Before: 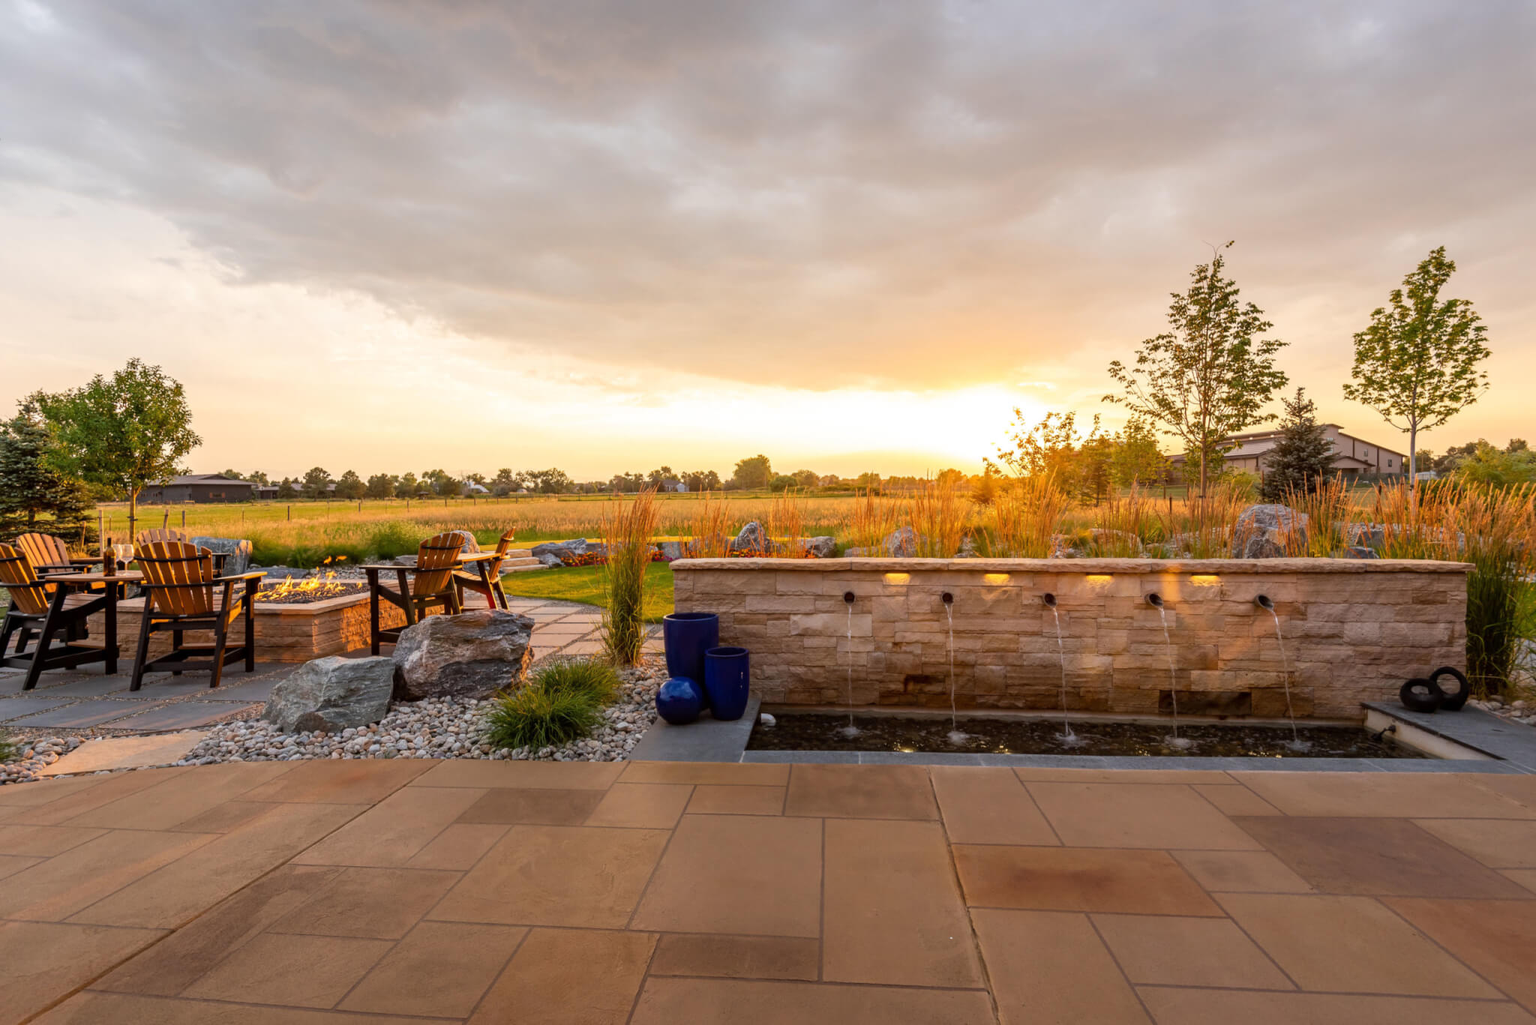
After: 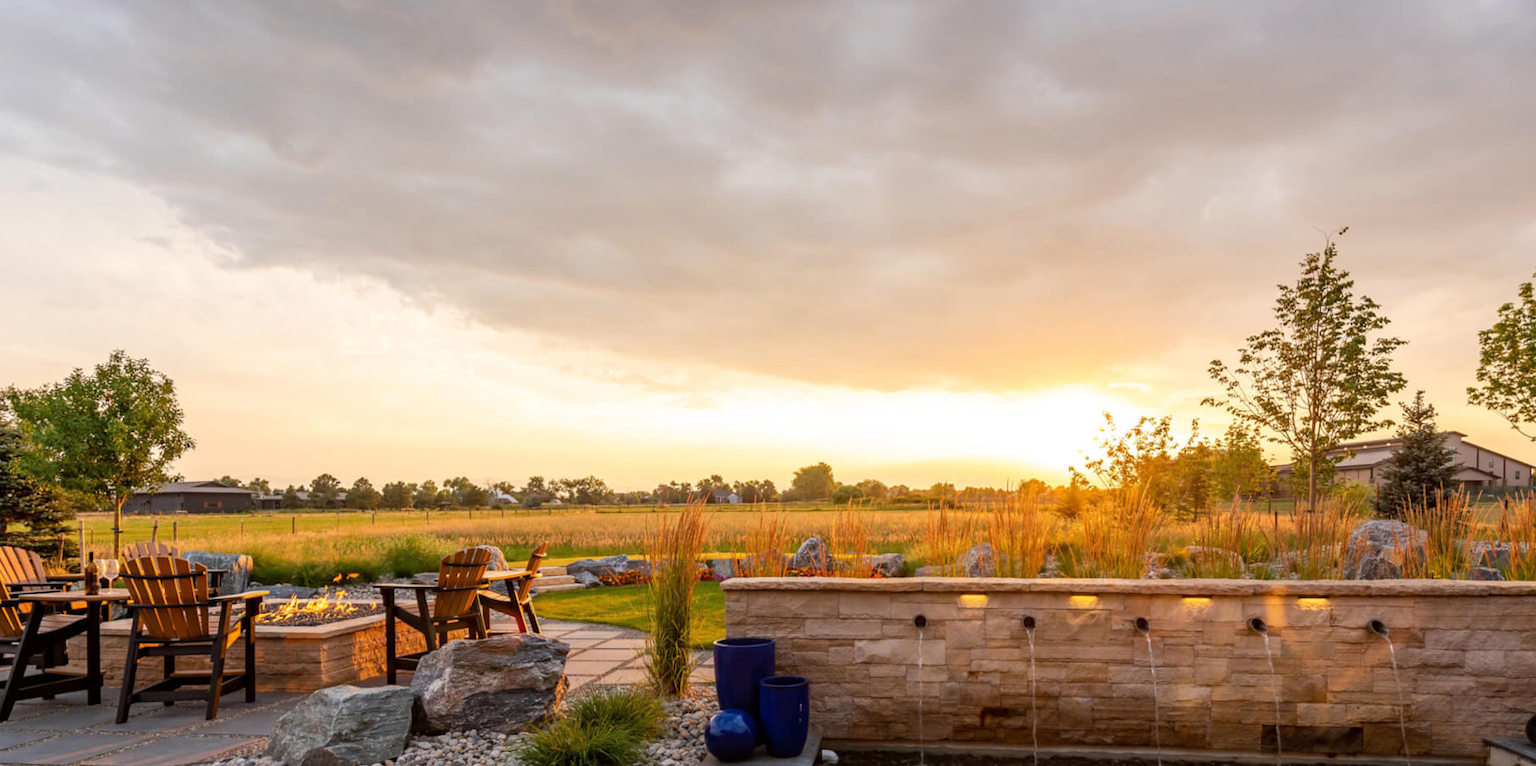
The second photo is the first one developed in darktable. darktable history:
rotate and perspective: rotation 0.174°, lens shift (vertical) 0.013, lens shift (horizontal) 0.019, shear 0.001, automatic cropping original format, crop left 0.007, crop right 0.991, crop top 0.016, crop bottom 0.997
crop: left 1.509%, top 3.452%, right 7.696%, bottom 28.452%
